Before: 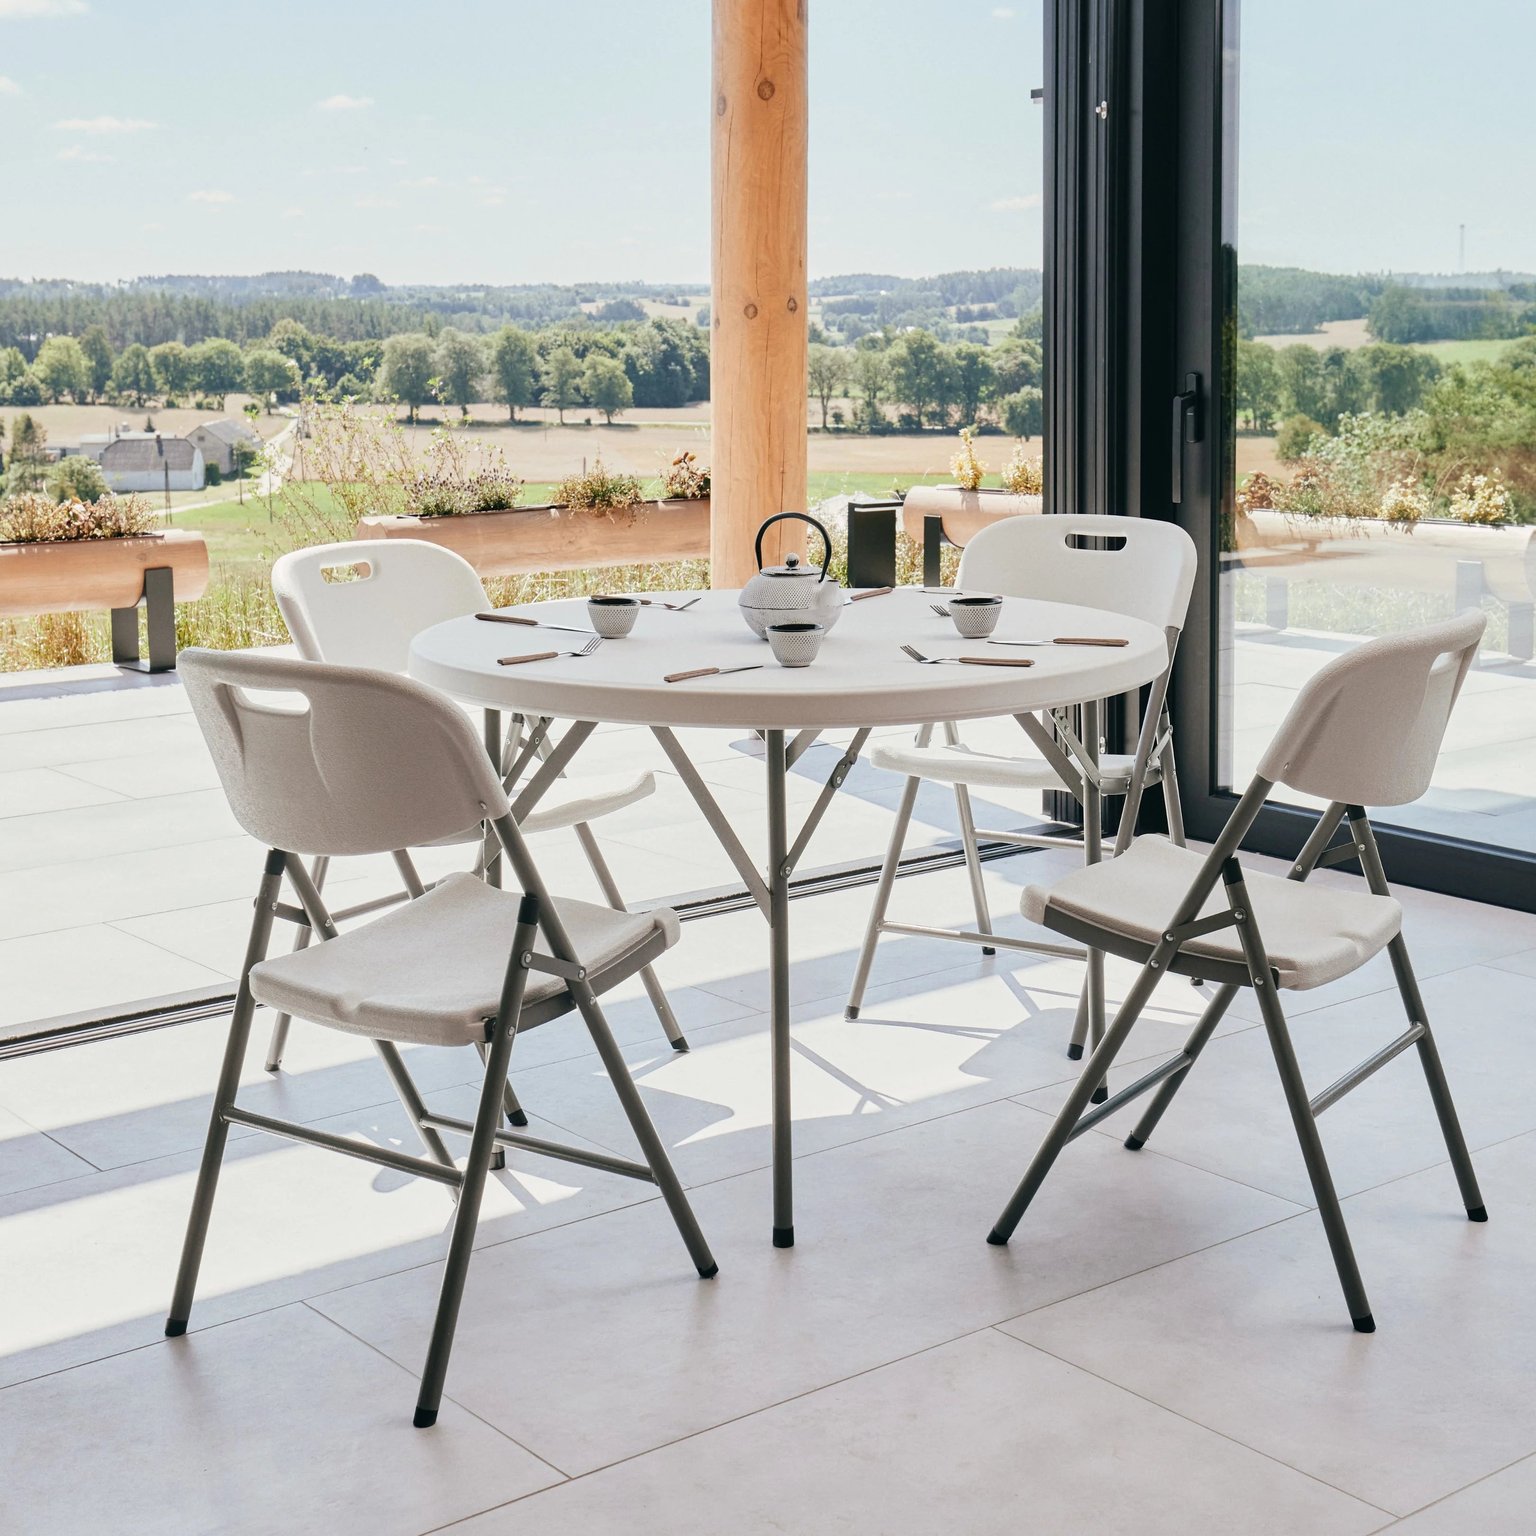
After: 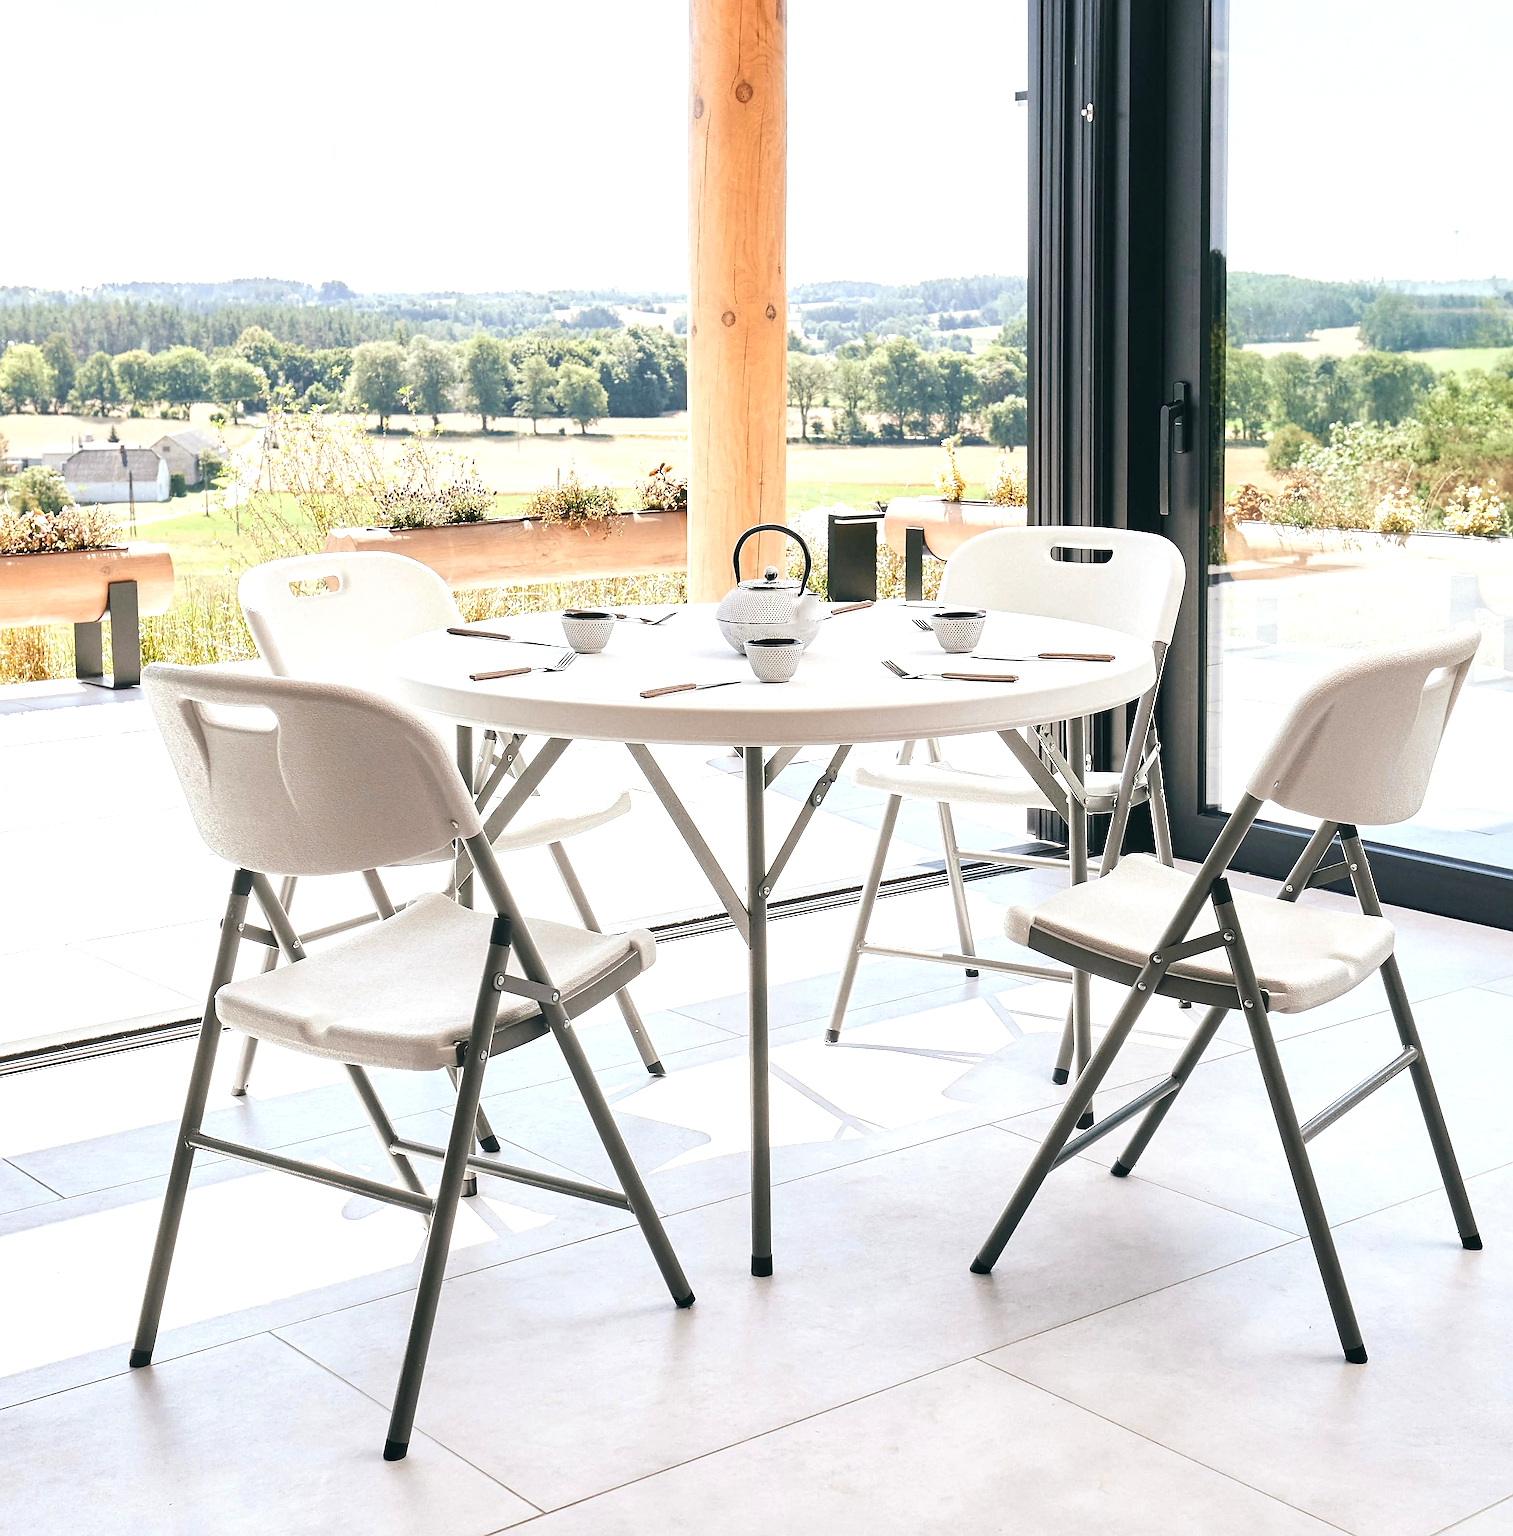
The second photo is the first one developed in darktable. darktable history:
crop and rotate: left 2.536%, right 1.107%, bottom 2.246%
exposure: black level correction 0, exposure 0.7 EV, compensate exposure bias true, compensate highlight preservation false
tone equalizer: on, module defaults
sharpen: radius 1.4, amount 1.25, threshold 0.7
